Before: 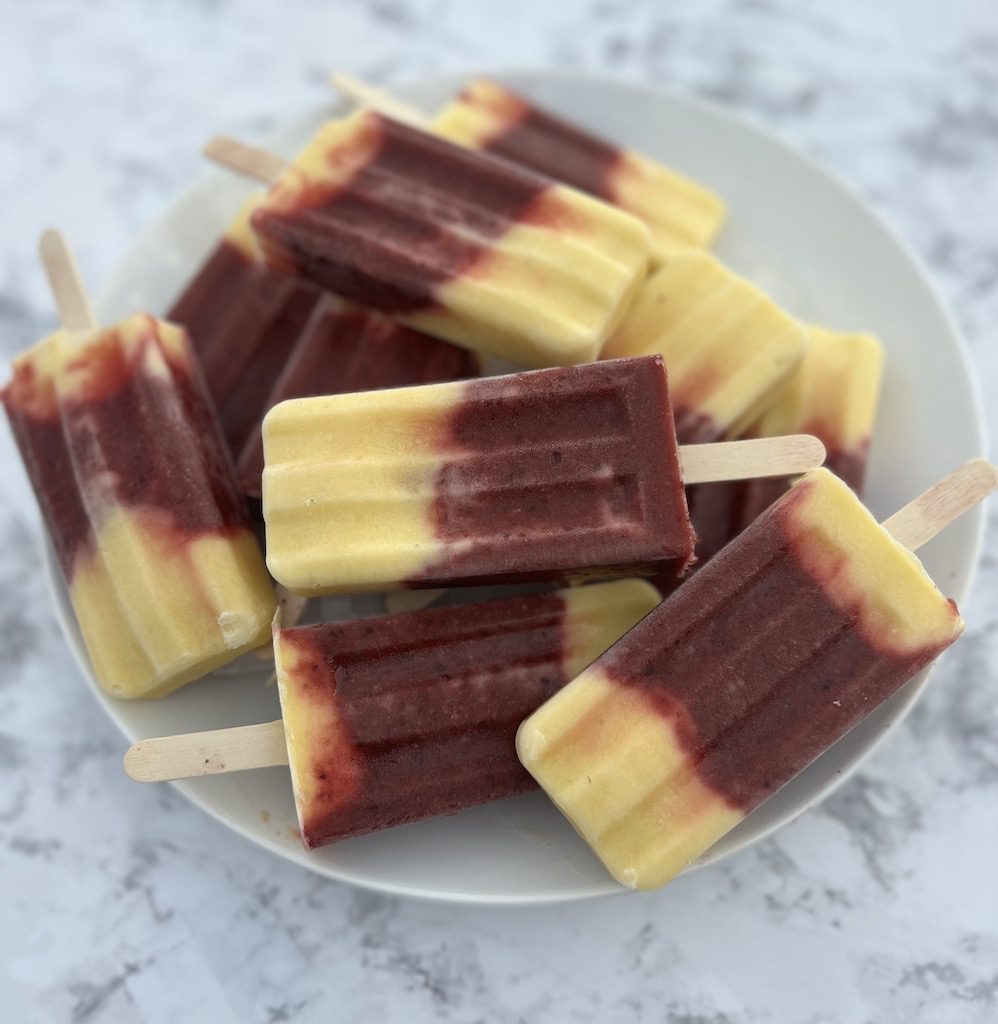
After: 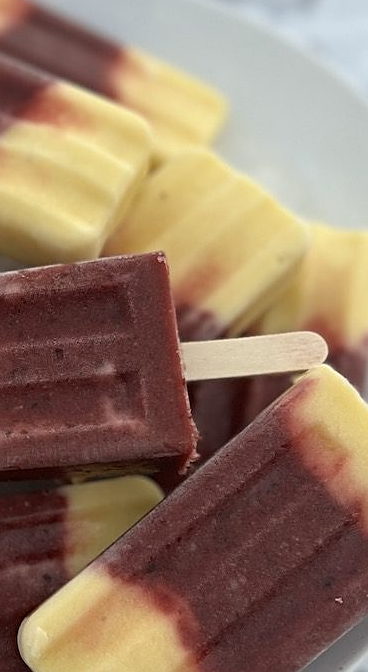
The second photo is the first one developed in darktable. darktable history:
sharpen: on, module defaults
crop and rotate: left 49.936%, top 10.094%, right 13.136%, bottom 24.256%
